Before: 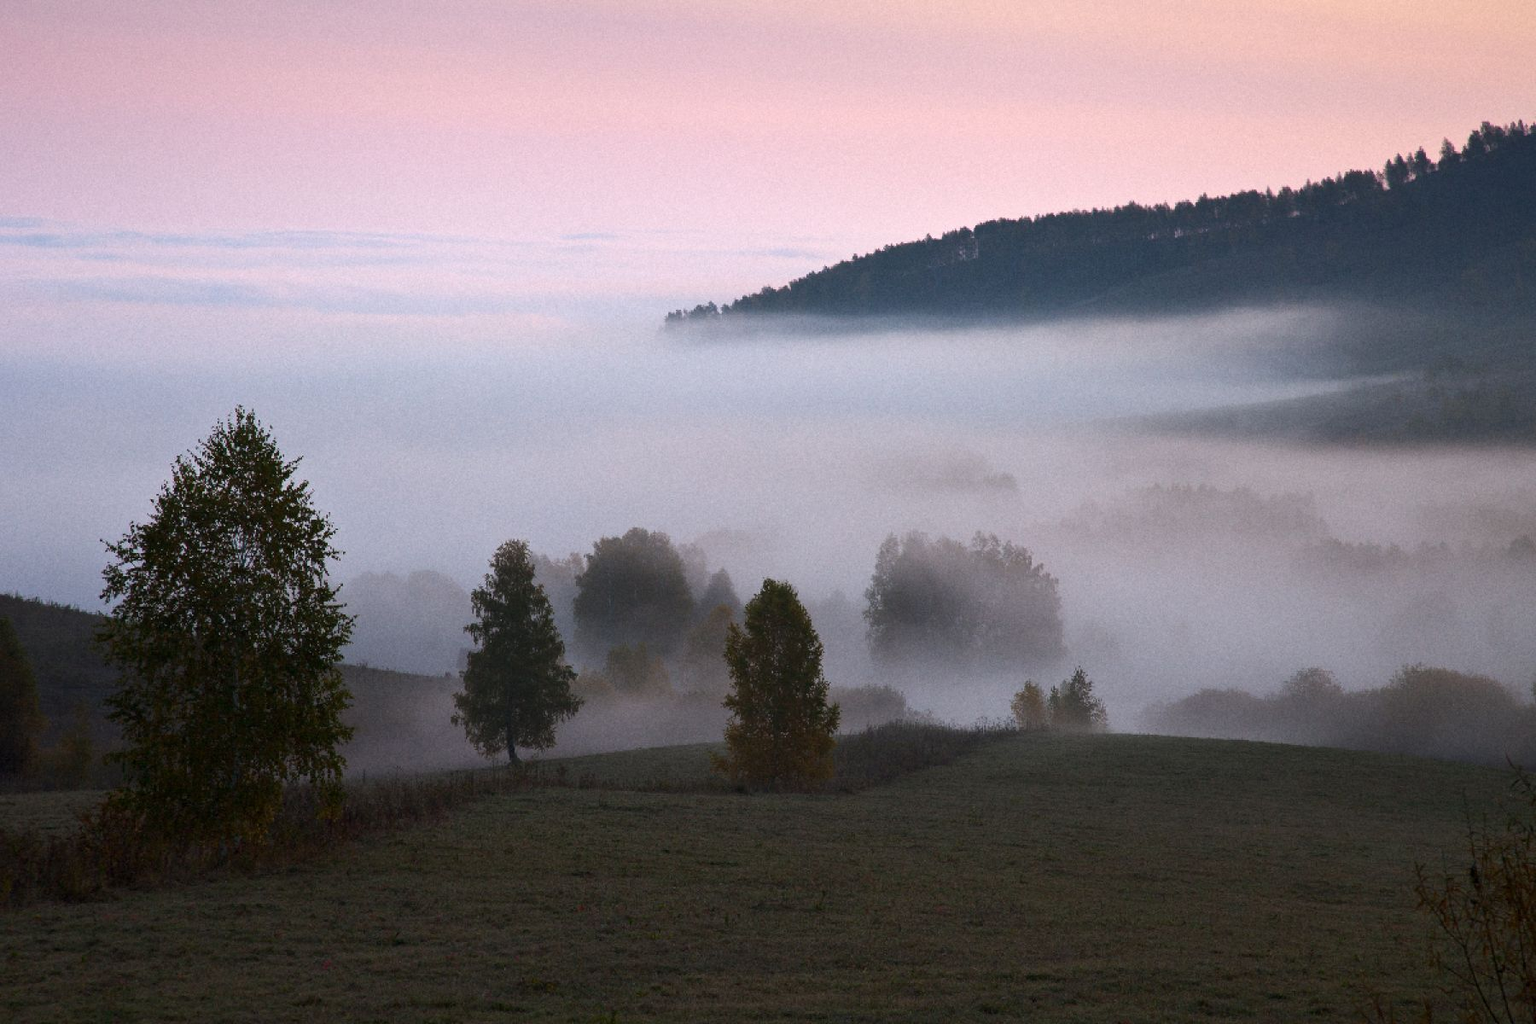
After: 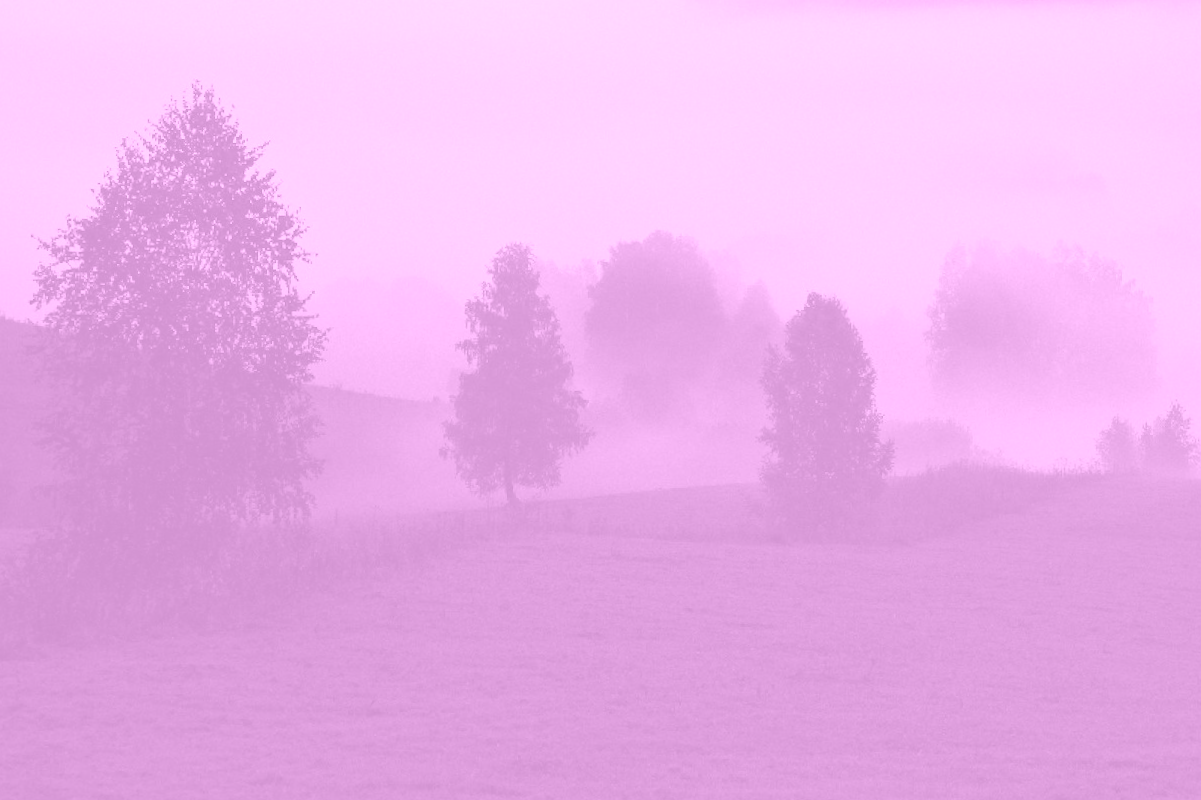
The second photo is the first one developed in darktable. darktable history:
contrast brightness saturation: contrast 0.1, saturation -0.3
crop and rotate: angle -0.82°, left 3.85%, top 31.828%, right 27.992%
colorize: hue 331.2°, saturation 75%, source mix 30.28%, lightness 70.52%, version 1
